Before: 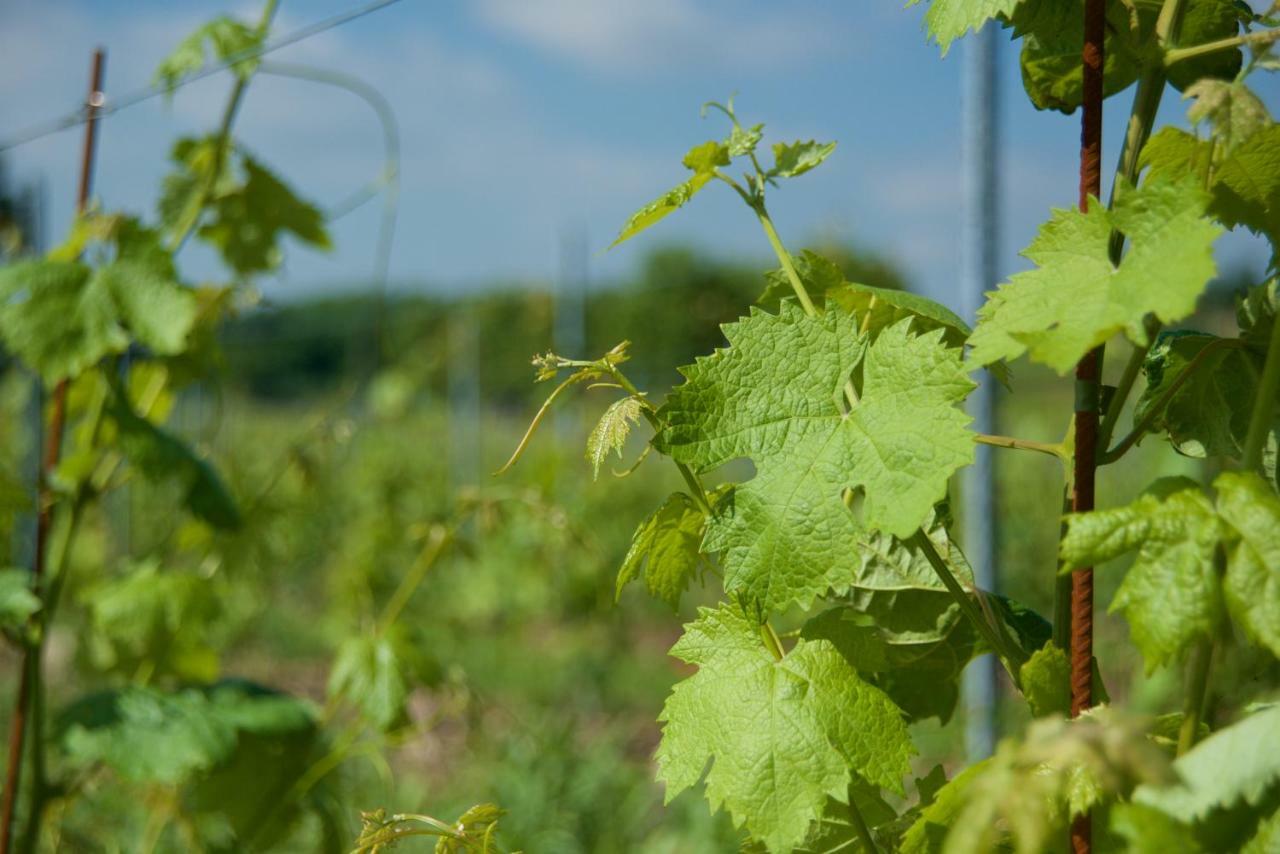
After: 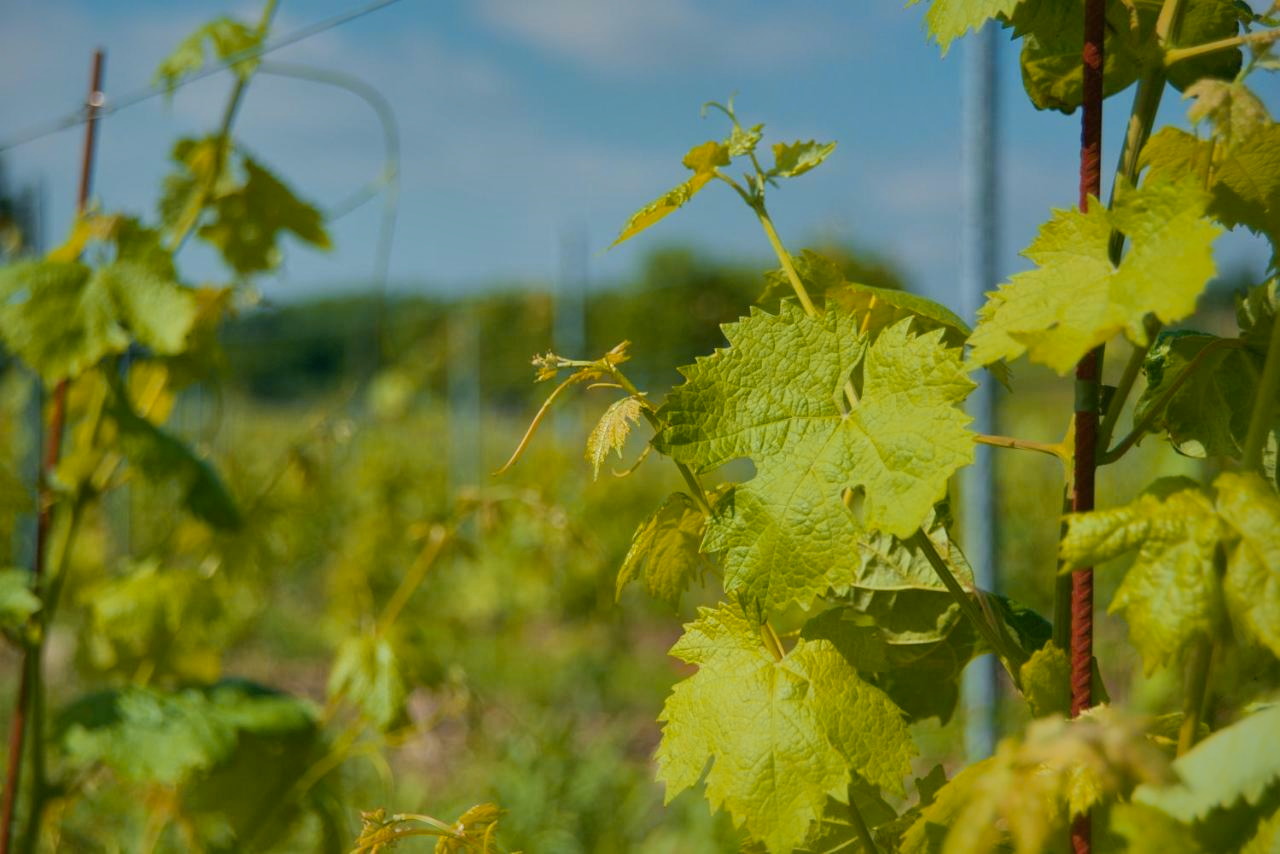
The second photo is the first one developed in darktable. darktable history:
shadows and highlights: shadows 38.43, highlights -74.54
color zones: curves: ch1 [(0.235, 0.558) (0.75, 0.5)]; ch2 [(0.25, 0.462) (0.749, 0.457)], mix 40.67%
